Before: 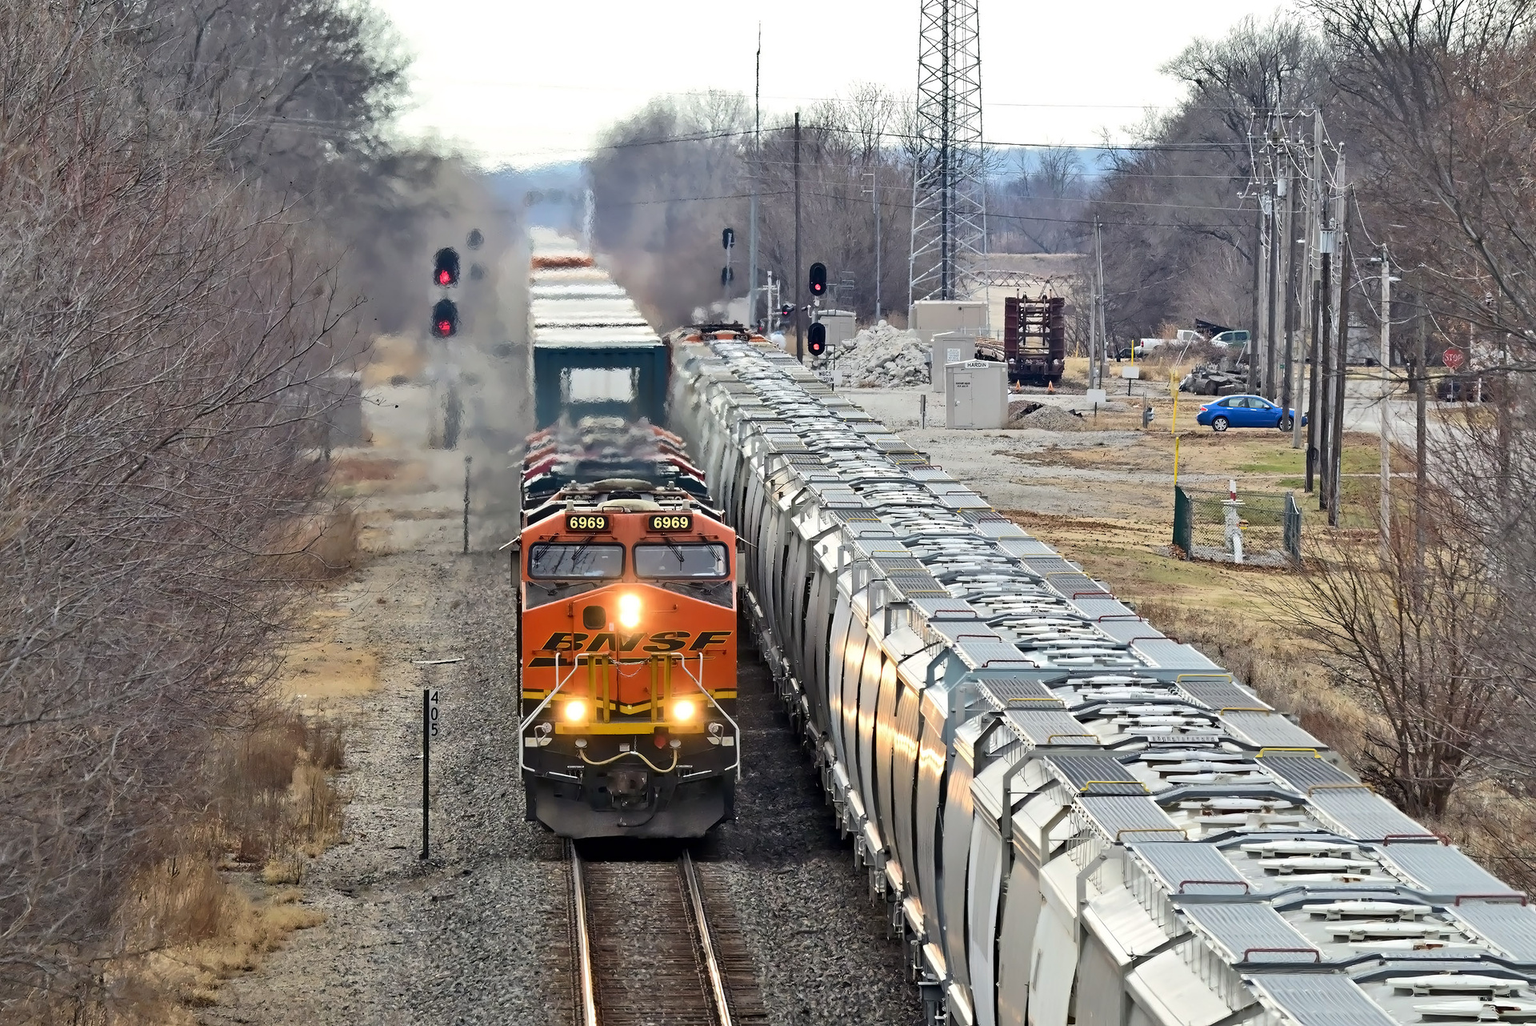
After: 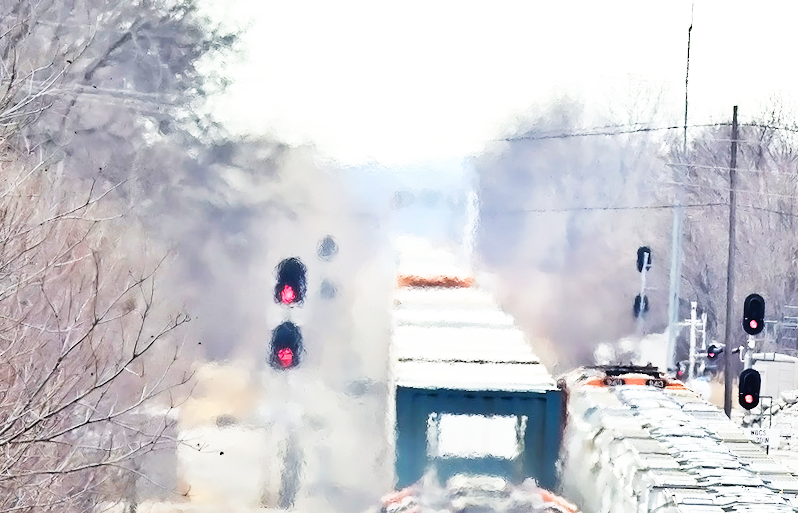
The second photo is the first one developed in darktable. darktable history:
crop: left 15.452%, top 5.459%, right 43.956%, bottom 56.62%
rotate and perspective: rotation 2.17°, automatic cropping off
contrast brightness saturation: brightness 0.13
base curve: curves: ch0 [(0, 0) (0.007, 0.004) (0.027, 0.03) (0.046, 0.07) (0.207, 0.54) (0.442, 0.872) (0.673, 0.972) (1, 1)], preserve colors none
